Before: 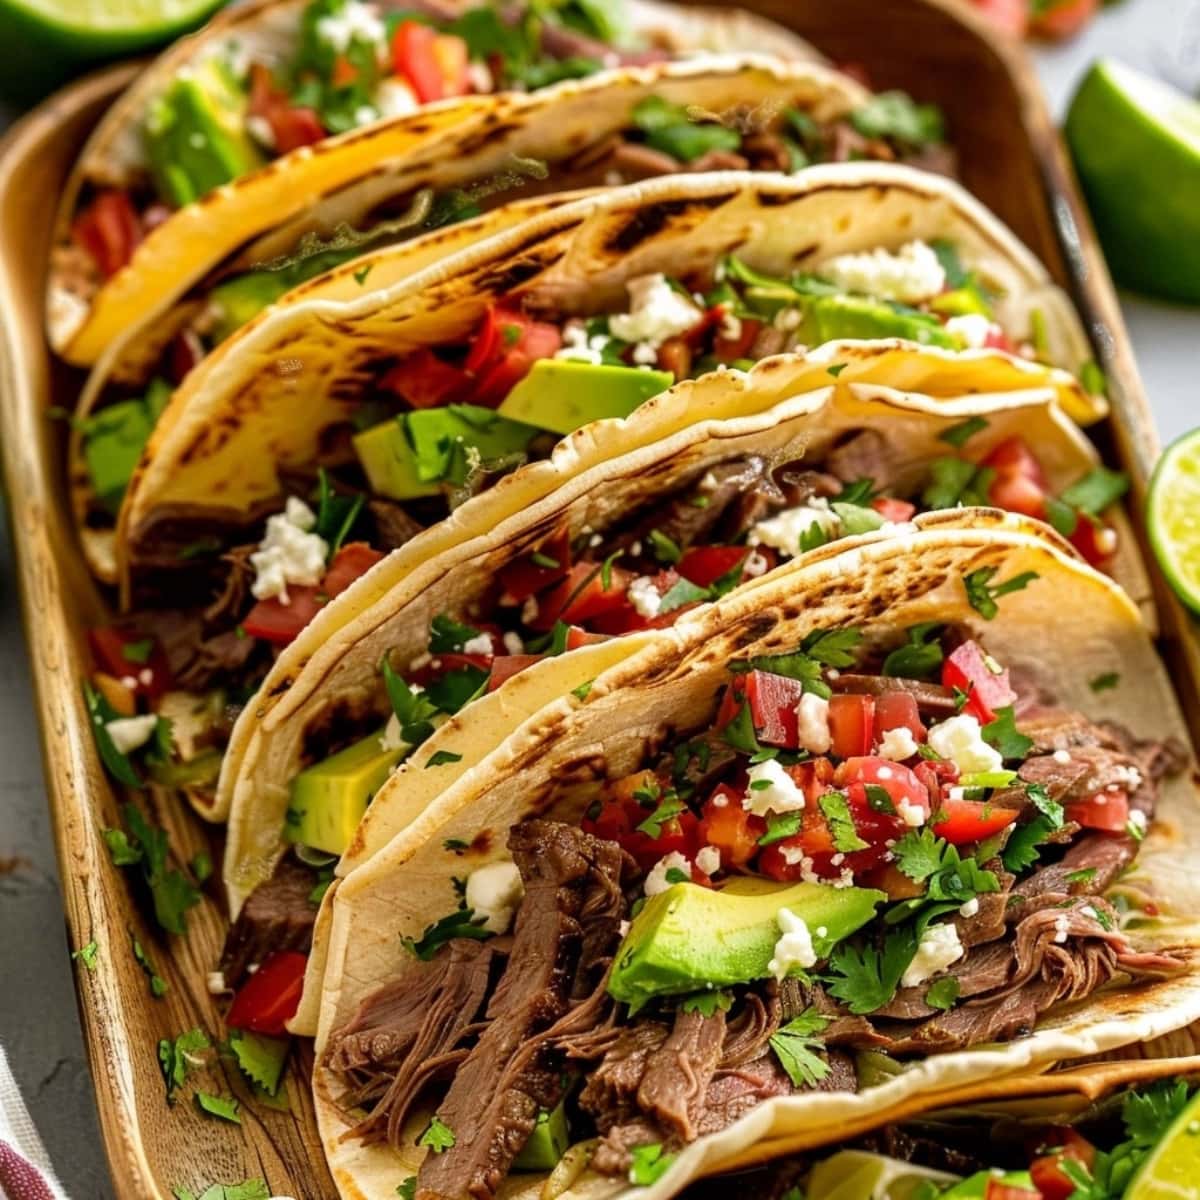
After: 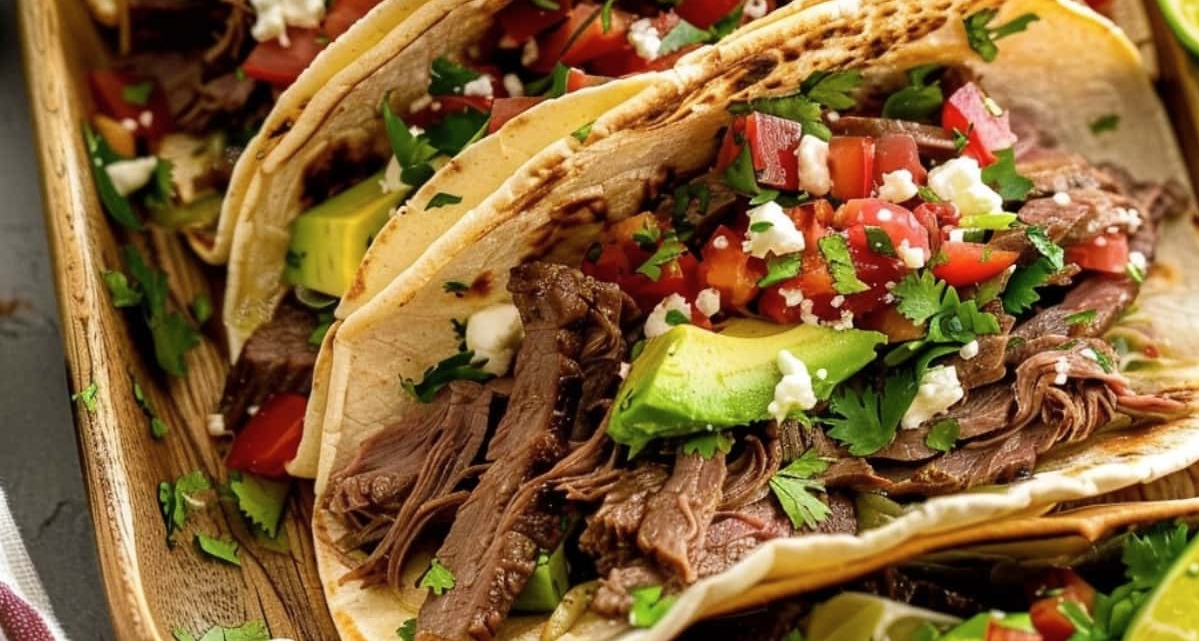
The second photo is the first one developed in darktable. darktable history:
contrast brightness saturation: saturation -0.061
crop and rotate: top 46.52%, right 0.035%
